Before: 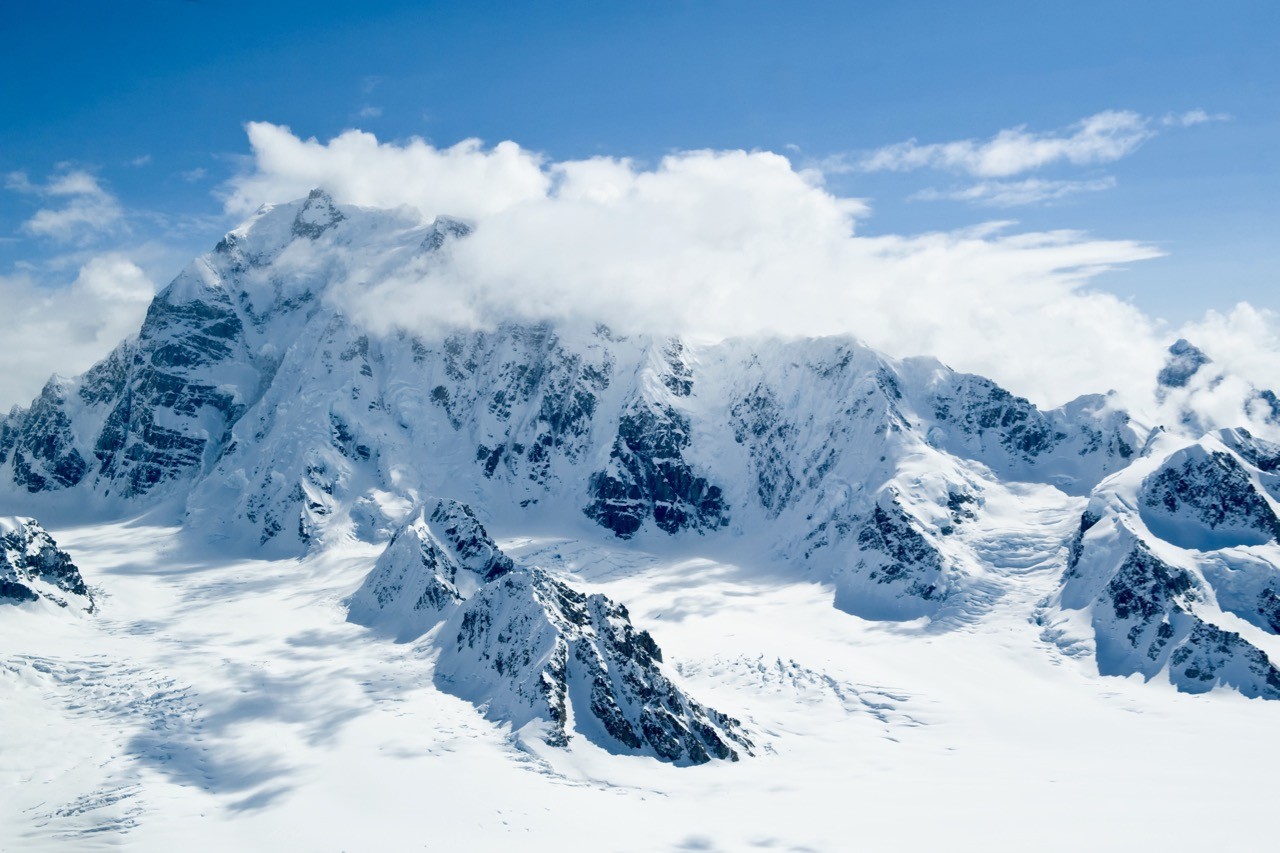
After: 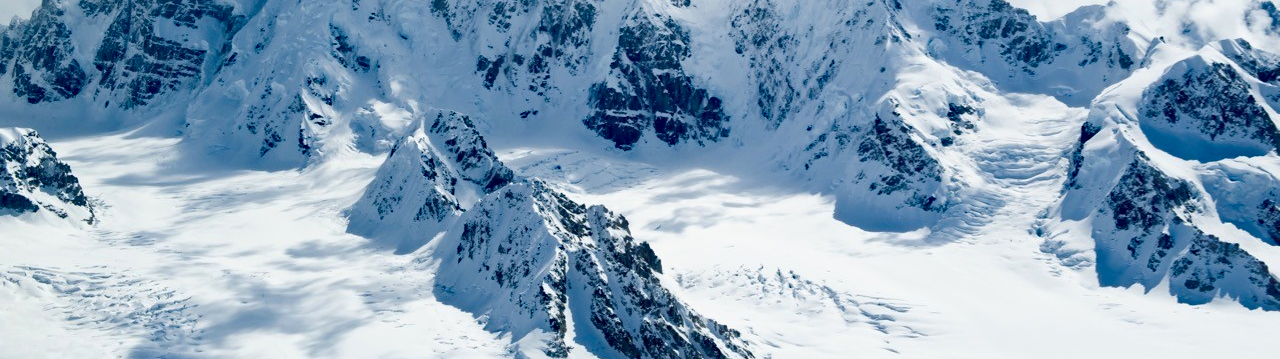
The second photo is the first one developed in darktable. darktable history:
crop: top 45.64%, bottom 12.163%
haze removal: strength 0.425, compatibility mode true, adaptive false
